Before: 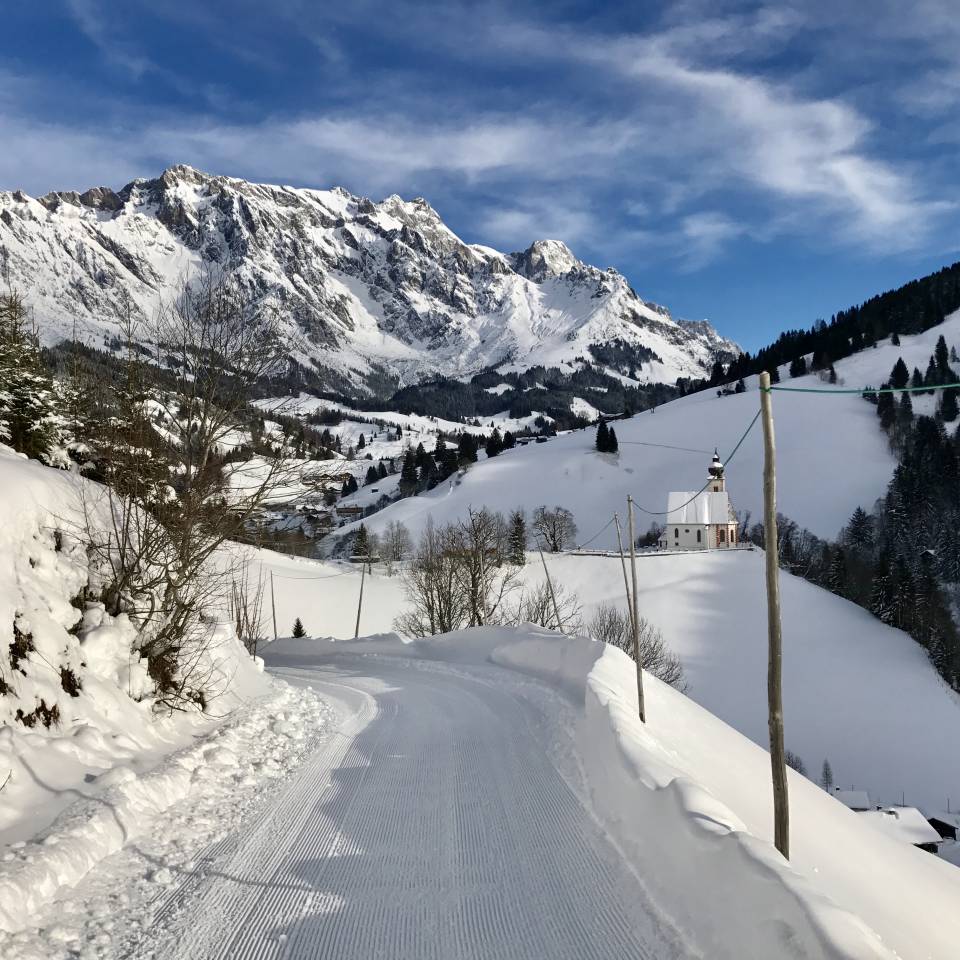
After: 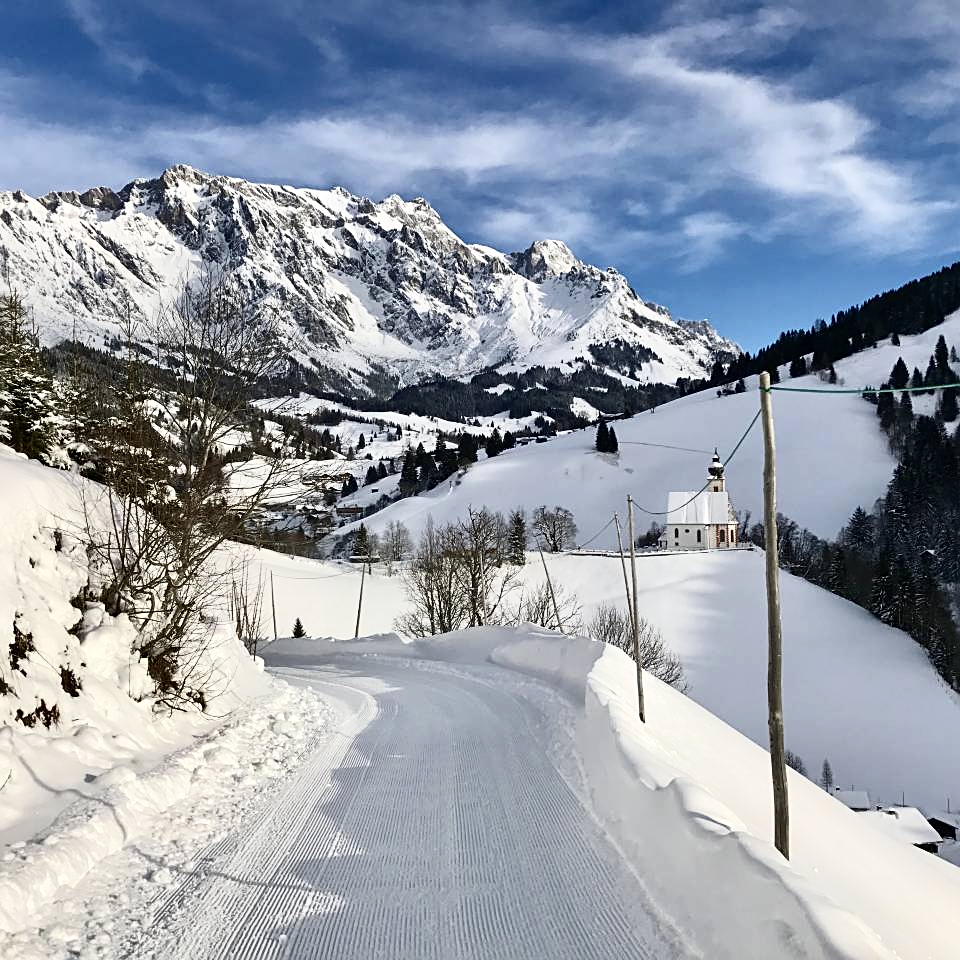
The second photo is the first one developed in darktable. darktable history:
contrast brightness saturation: contrast 0.24, brightness 0.09
sharpen: on, module defaults
